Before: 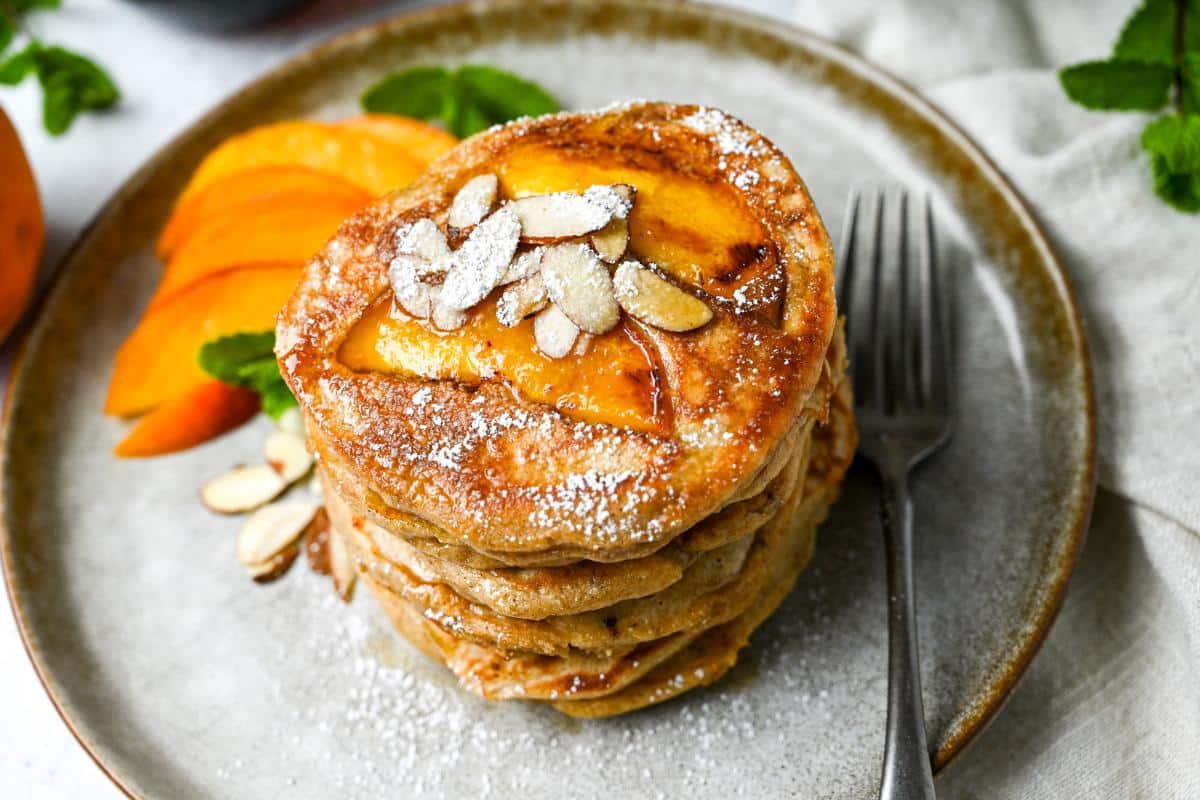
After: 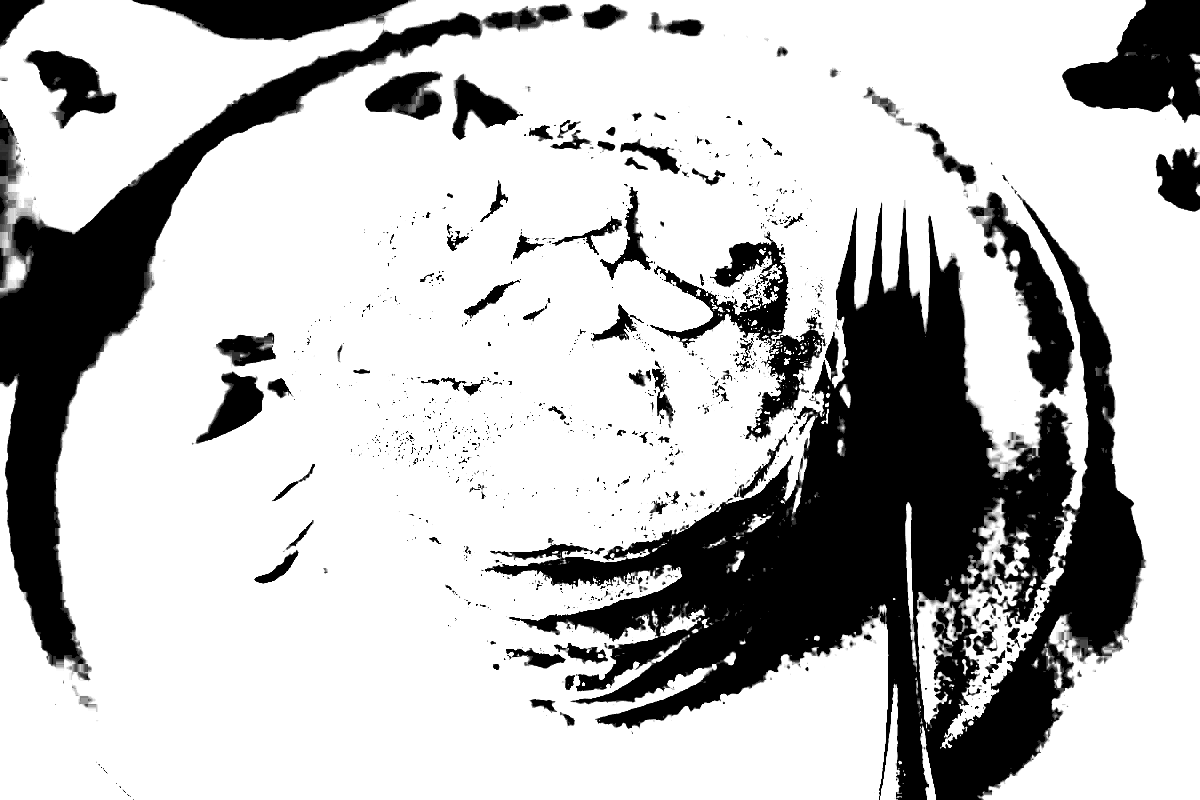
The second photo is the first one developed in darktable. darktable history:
exposure: black level correction 0.1, exposure 3 EV, compensate highlight preservation false
monochrome: a 32, b 64, size 2.3, highlights 1
